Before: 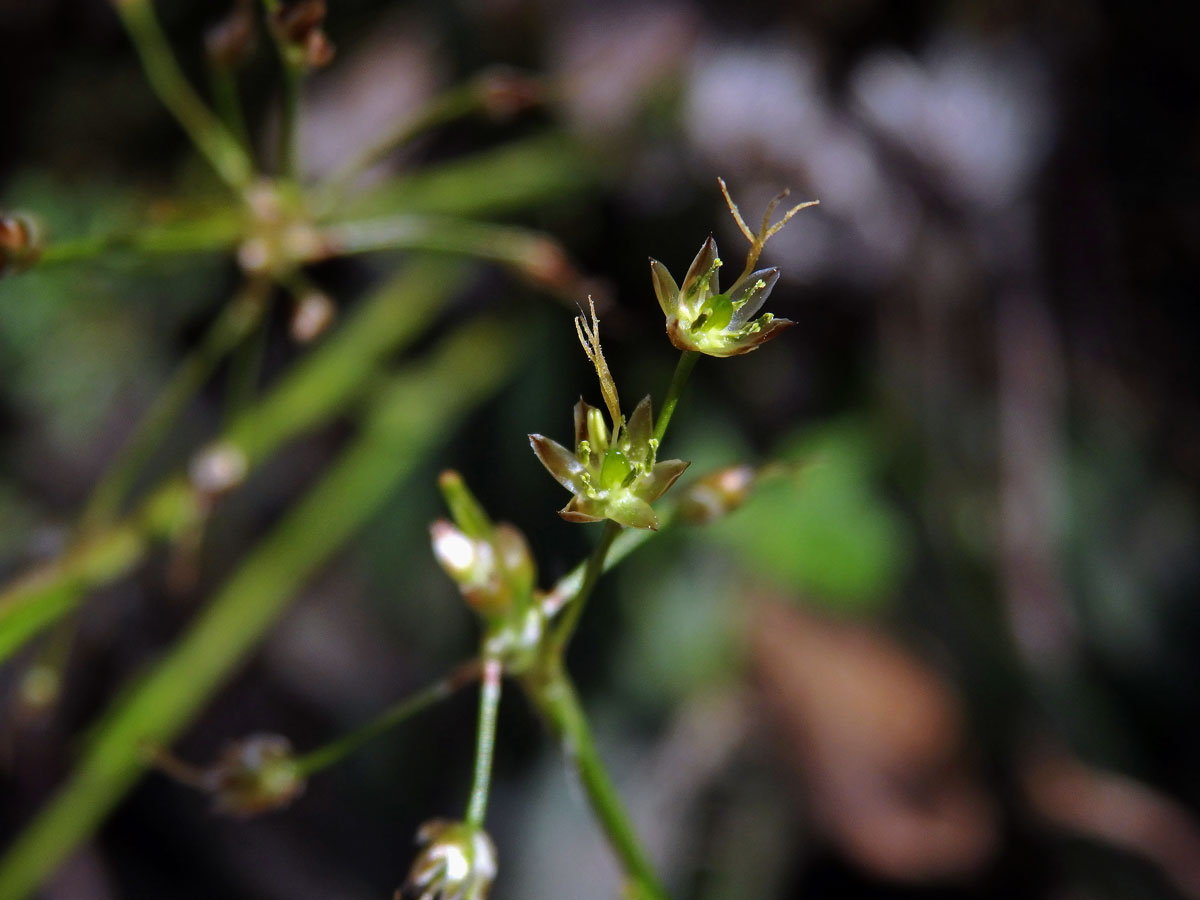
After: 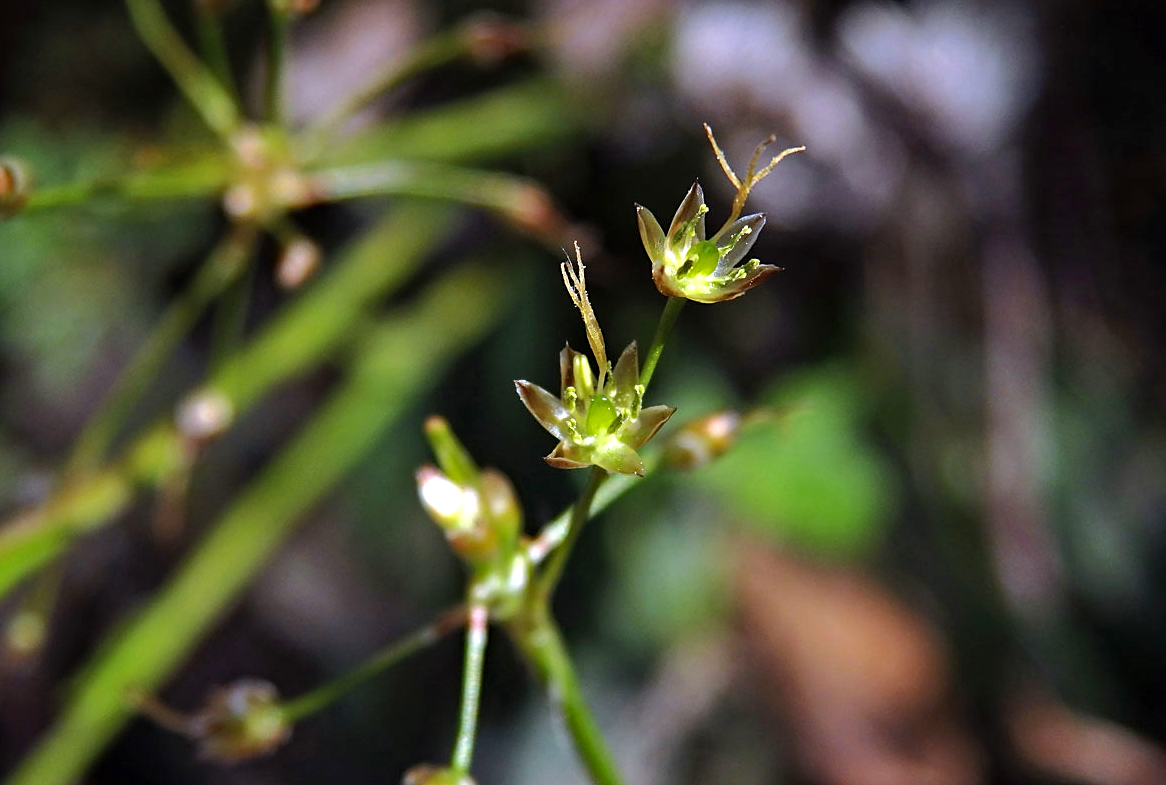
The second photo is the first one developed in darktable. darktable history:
haze removal: compatibility mode true, adaptive false
exposure: black level correction 0, exposure 0.499 EV, compensate highlight preservation false
sharpen: radius 1.87, amount 0.395, threshold 1.67
crop: left 1.24%, top 6.095%, right 1.572%, bottom 6.64%
shadows and highlights: radius 125.35, shadows 30.34, highlights -30.8, low approximation 0.01, soften with gaussian
